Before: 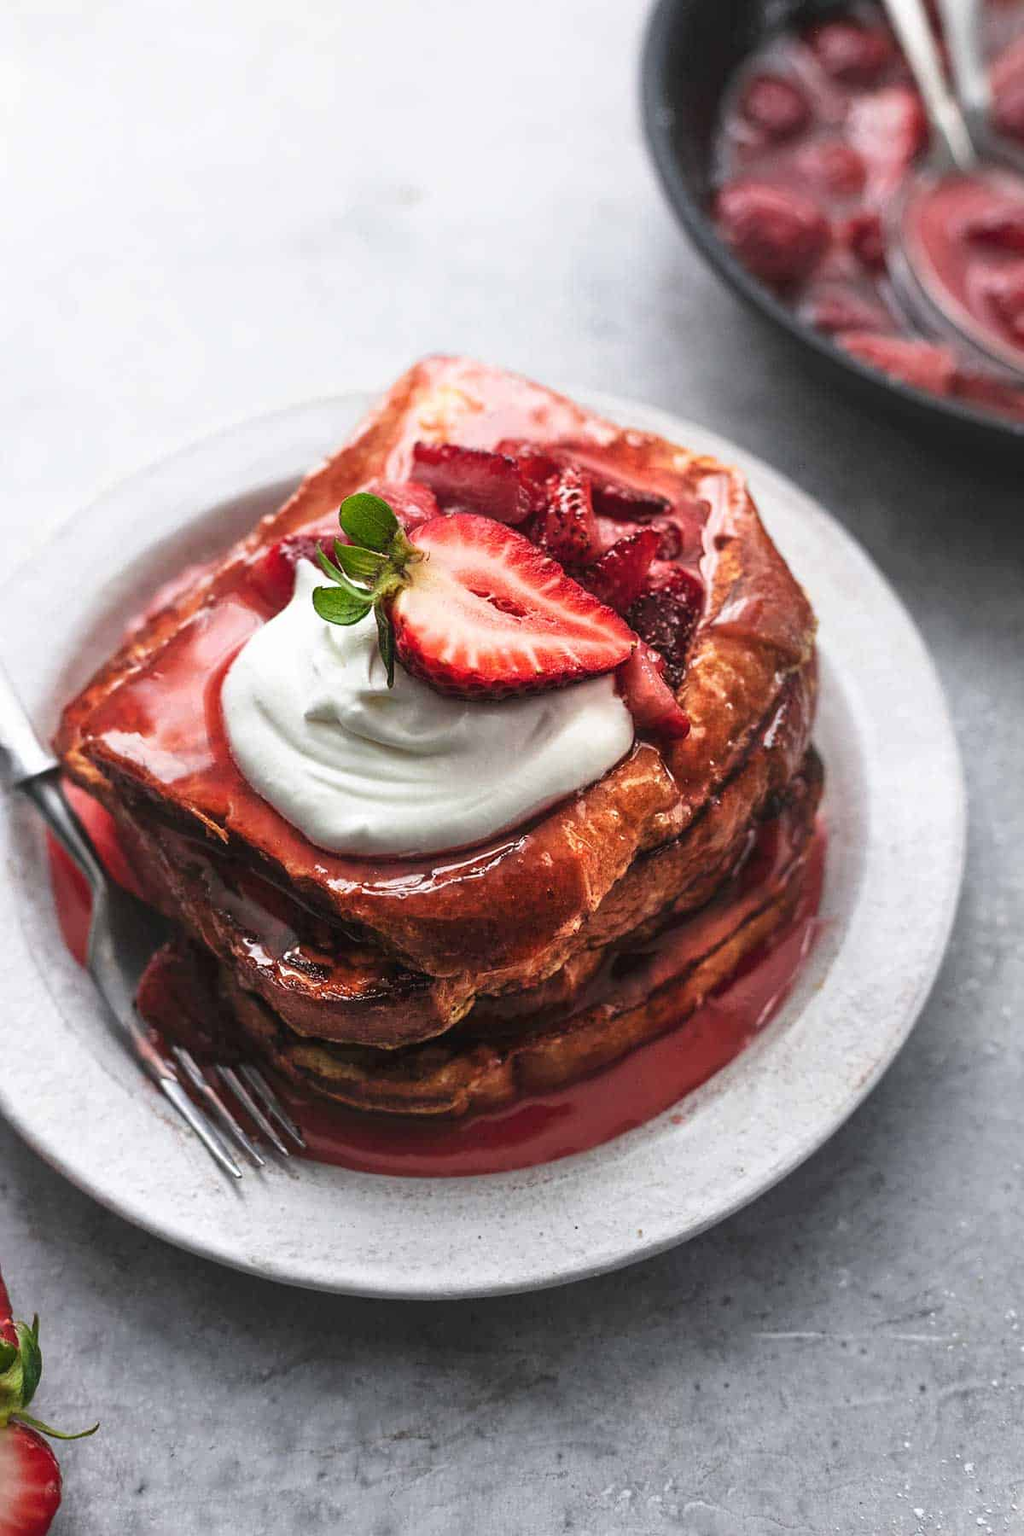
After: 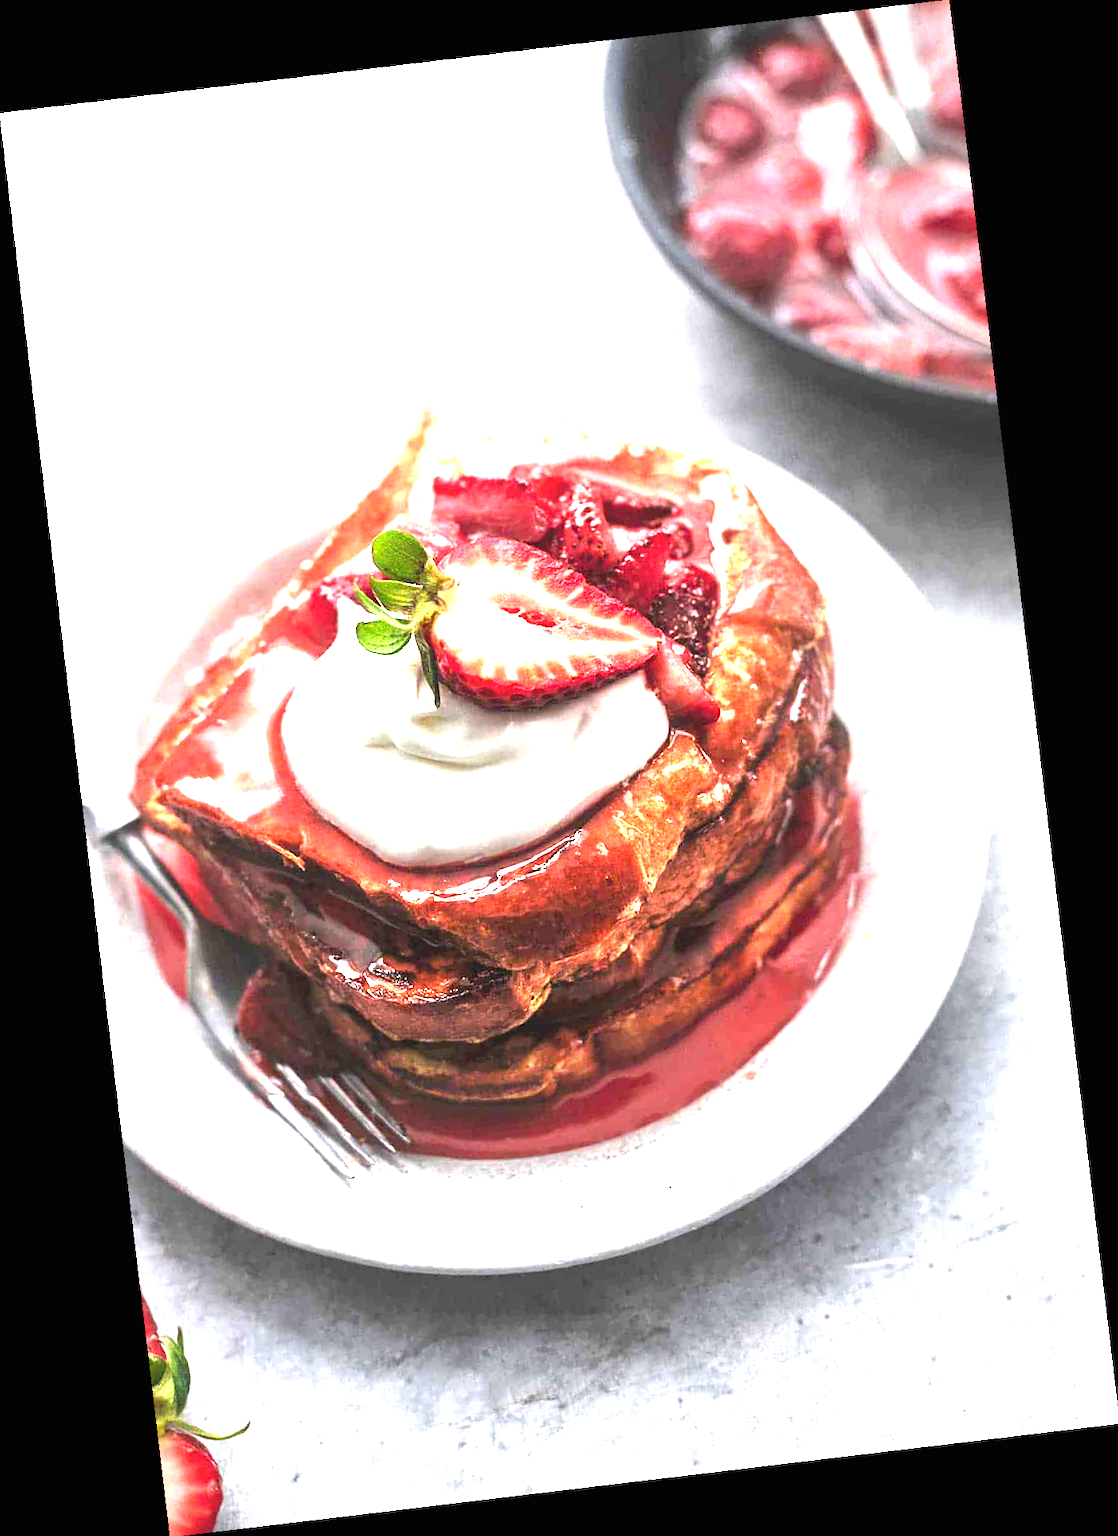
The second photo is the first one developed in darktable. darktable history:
rotate and perspective: rotation -6.83°, automatic cropping off
exposure: black level correction 0, exposure 1.9 EV, compensate highlight preservation false
